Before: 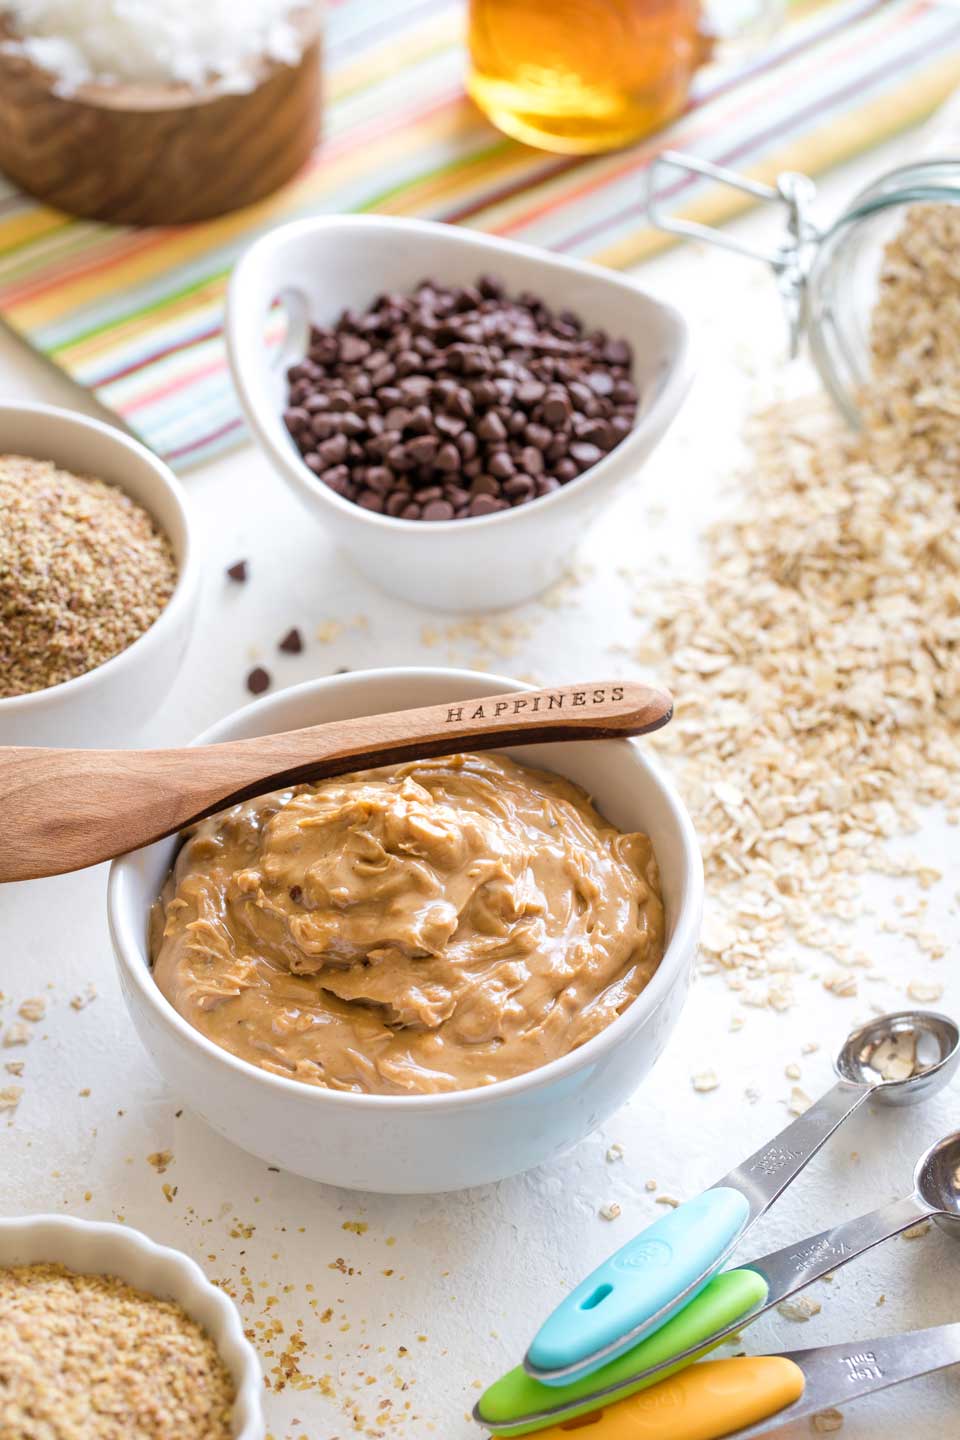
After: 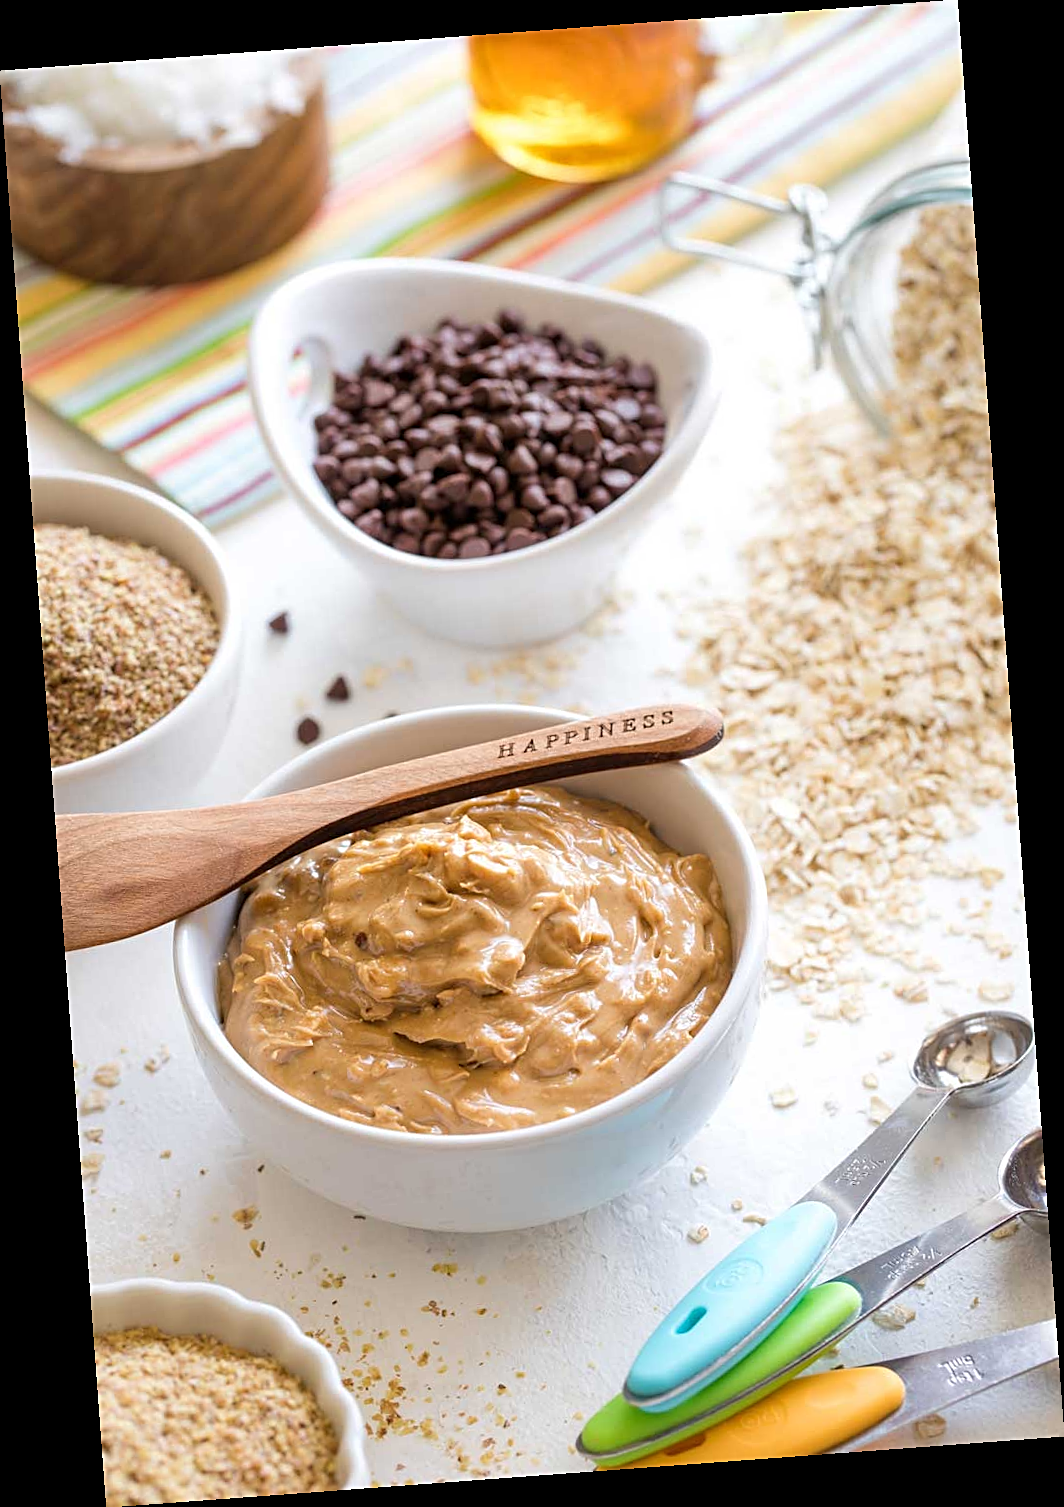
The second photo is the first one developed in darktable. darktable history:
sharpen: on, module defaults
rotate and perspective: rotation -4.25°, automatic cropping off
